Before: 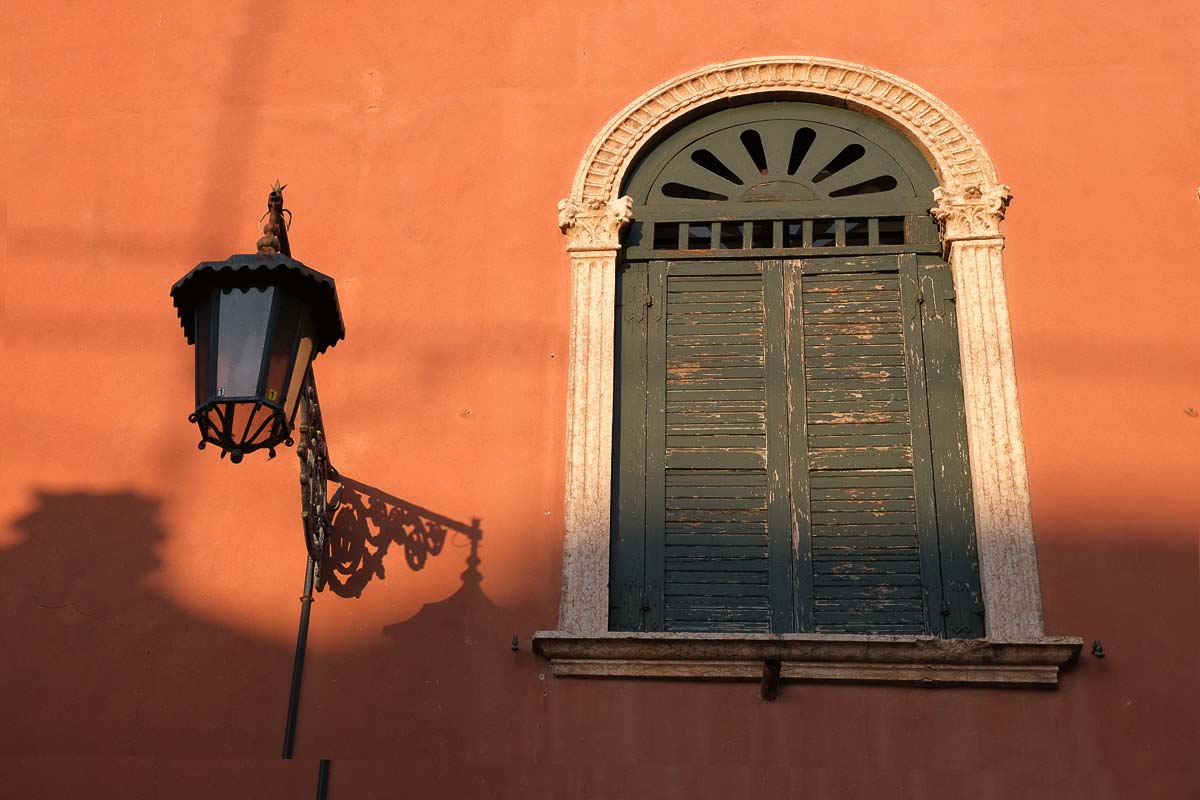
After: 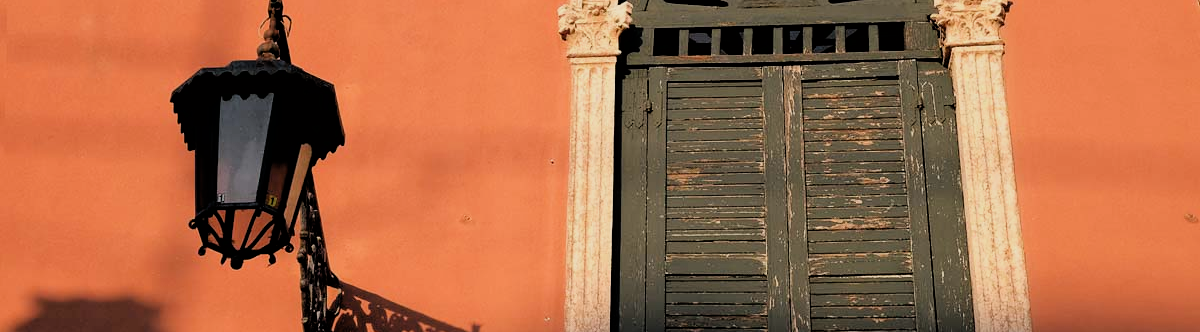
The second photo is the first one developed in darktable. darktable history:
crop and rotate: top 24.285%, bottom 34.193%
filmic rgb: black relative exposure -3.84 EV, white relative exposure 3.48 EV, hardness 2.55, contrast 1.103, color science v6 (2022)
